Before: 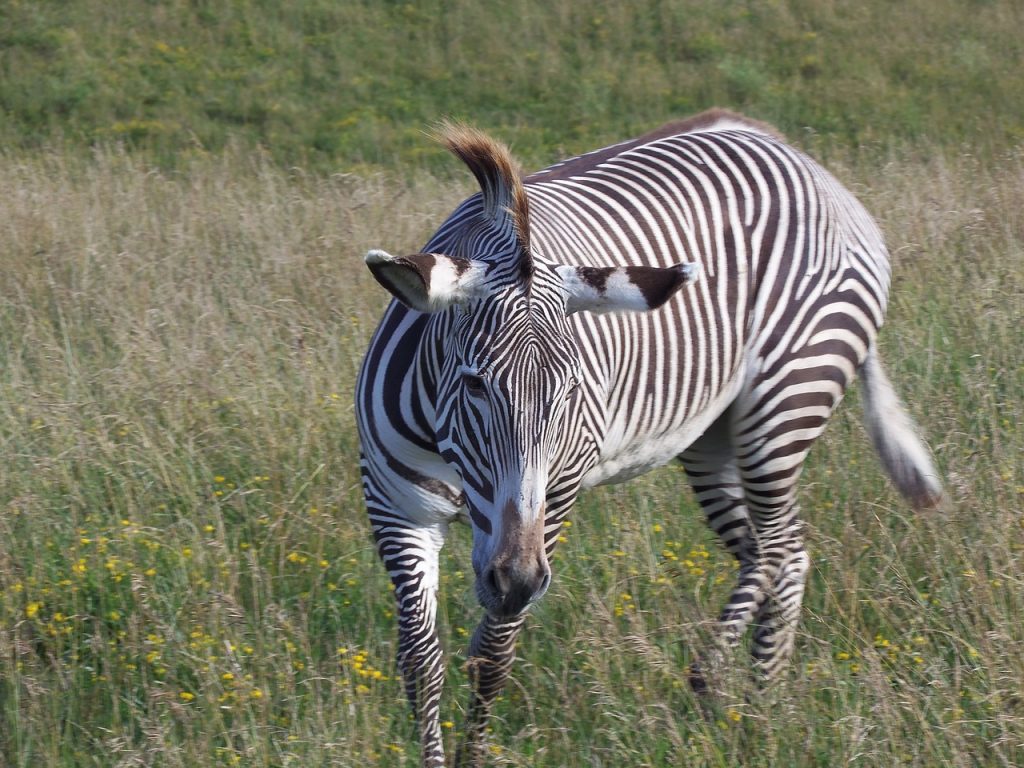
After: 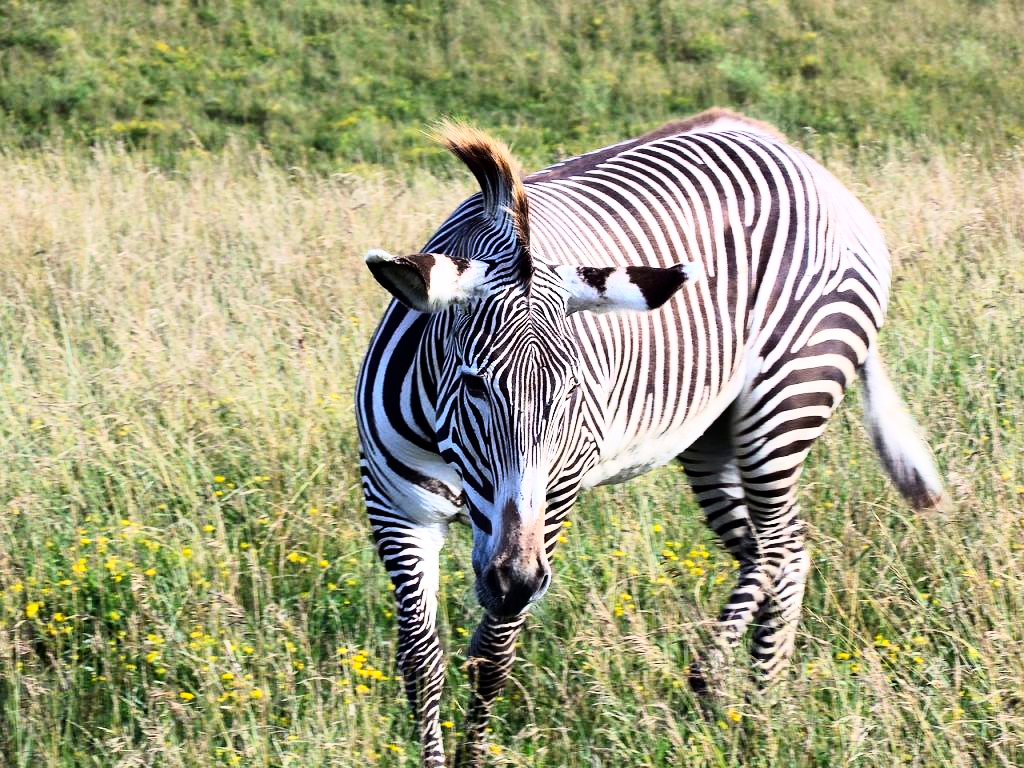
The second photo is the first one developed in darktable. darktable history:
contrast brightness saturation: contrast 0.12, brightness -0.12, saturation 0.2
rgb curve: curves: ch0 [(0, 0) (0.21, 0.15) (0.24, 0.21) (0.5, 0.75) (0.75, 0.96) (0.89, 0.99) (1, 1)]; ch1 [(0, 0.02) (0.21, 0.13) (0.25, 0.2) (0.5, 0.67) (0.75, 0.9) (0.89, 0.97) (1, 1)]; ch2 [(0, 0.02) (0.21, 0.13) (0.25, 0.2) (0.5, 0.67) (0.75, 0.9) (0.89, 0.97) (1, 1)], compensate middle gray true
tone equalizer: on, module defaults
